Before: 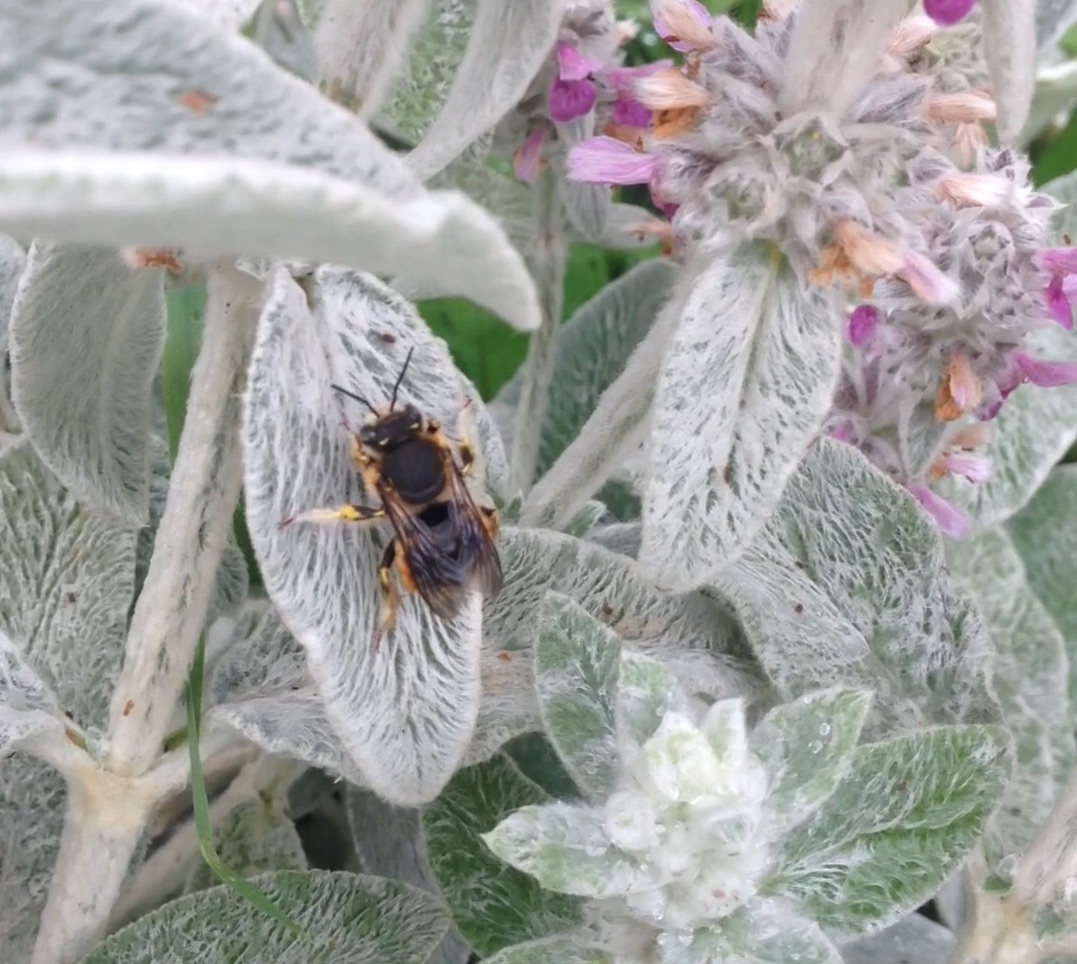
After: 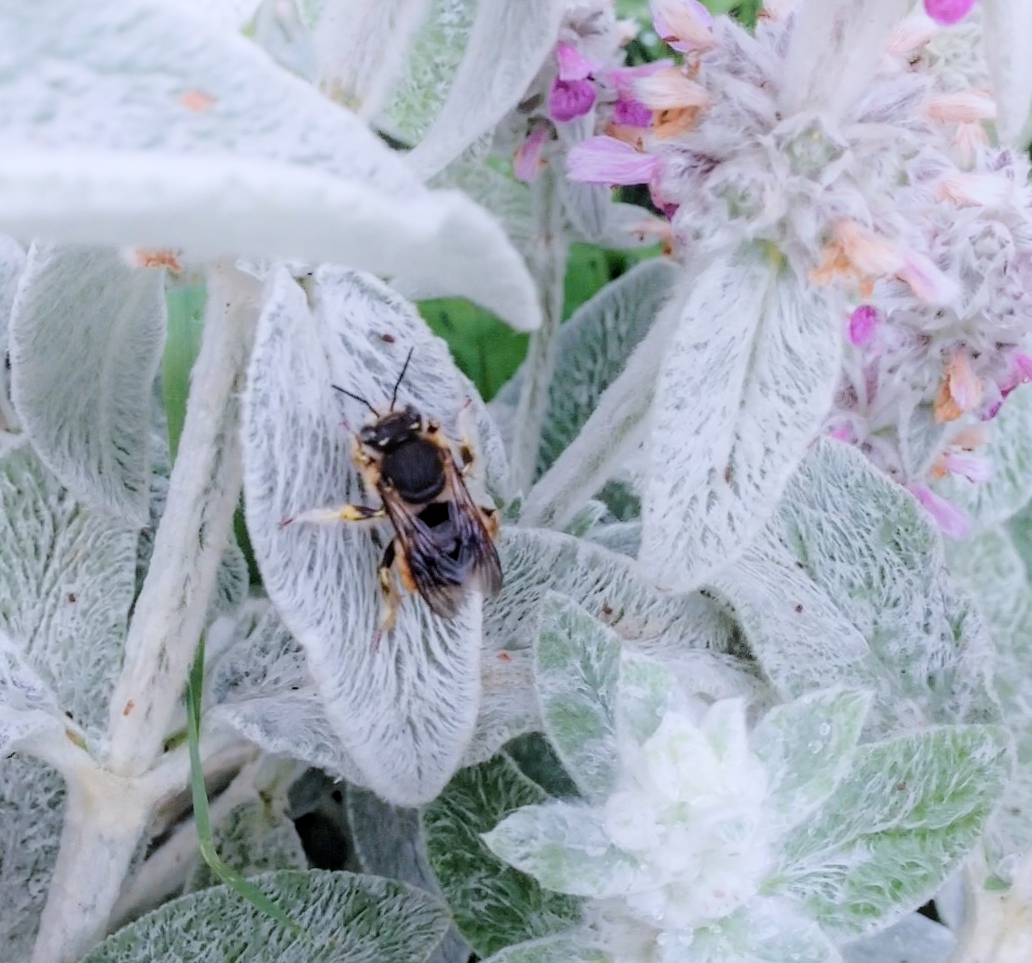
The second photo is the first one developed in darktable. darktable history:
crop: right 4.126%, bottom 0.031%
contrast brightness saturation: contrast -0.11
local contrast: detail 130%
color calibration: illuminant as shot in camera, x 0.37, y 0.382, temperature 4313.32 K
haze removal: compatibility mode true, adaptive false
shadows and highlights: shadows -21.3, highlights 100, soften with gaussian
filmic rgb: black relative exposure -5 EV, hardness 2.88, contrast 1.1, highlights saturation mix -20%
